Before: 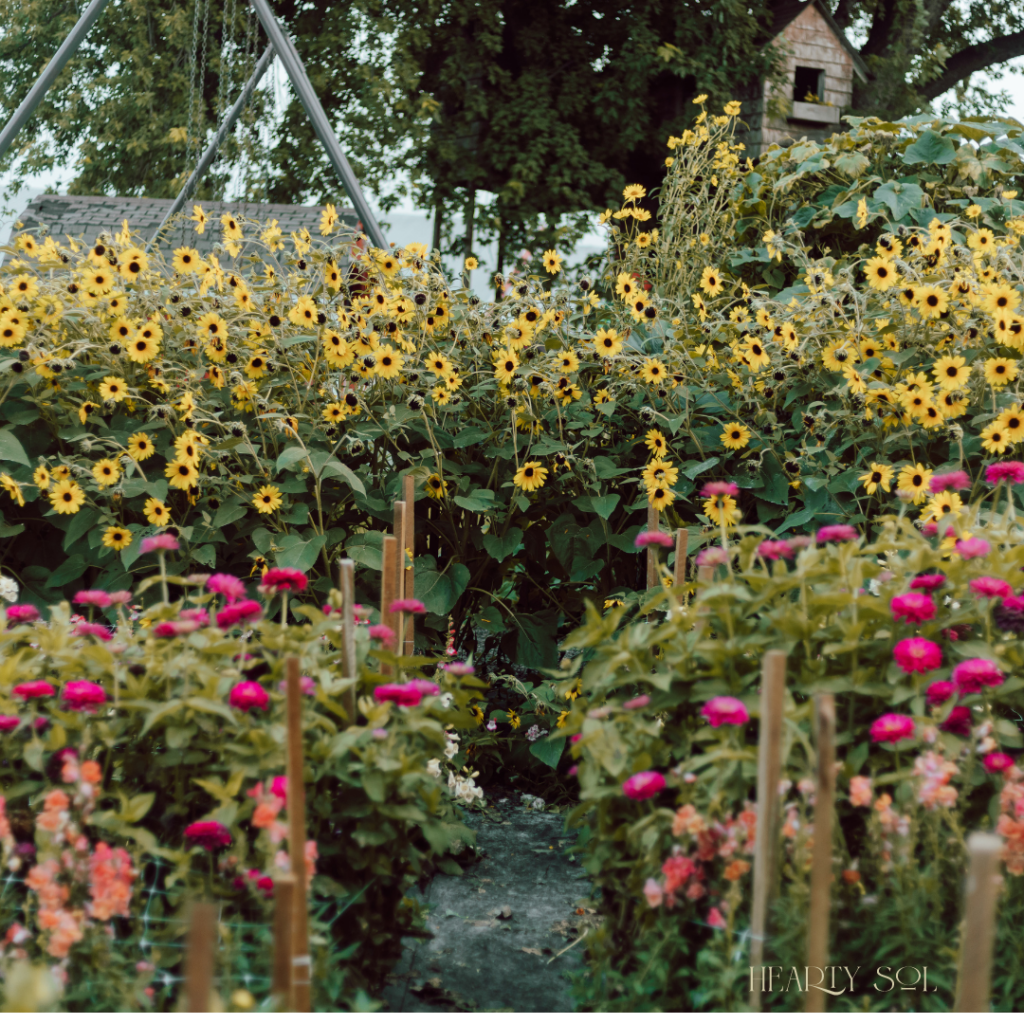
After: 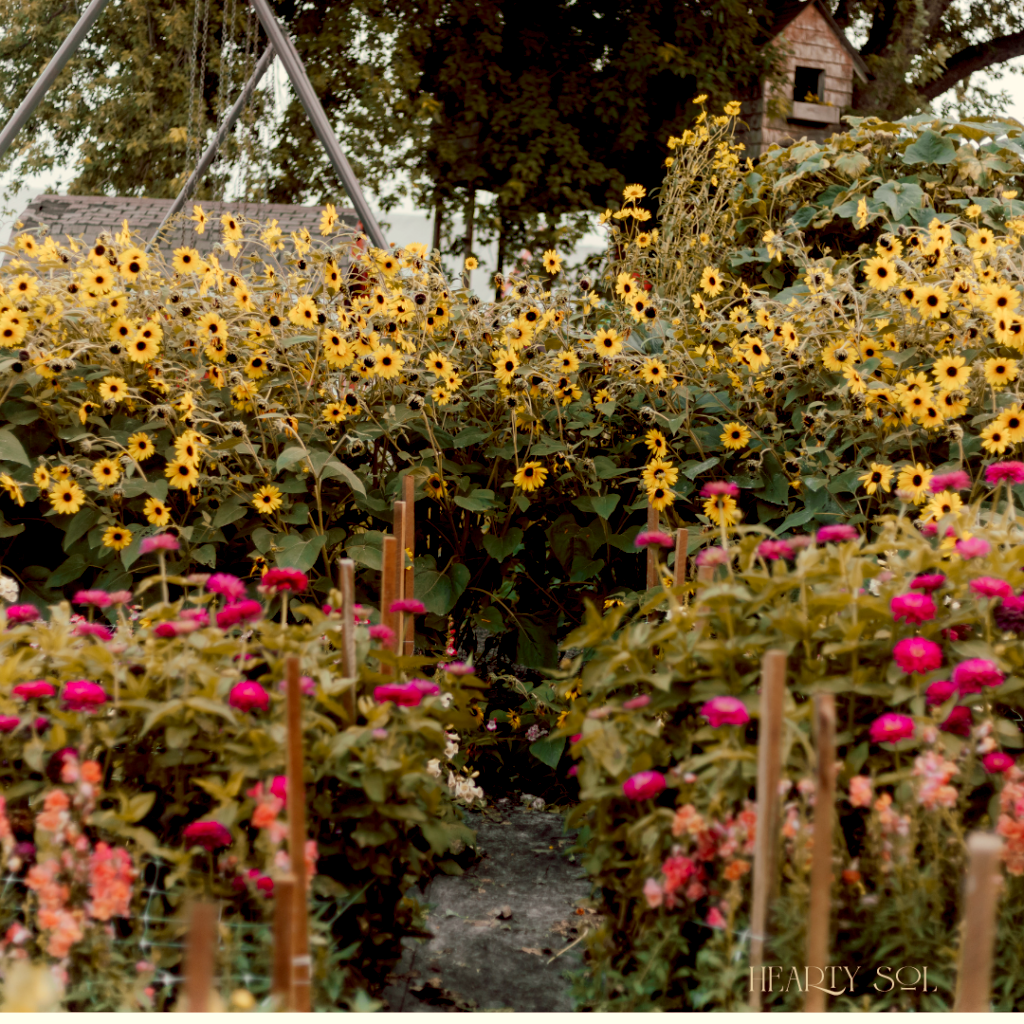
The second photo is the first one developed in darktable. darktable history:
rgb levels: mode RGB, independent channels, levels [[0, 0.474, 1], [0, 0.5, 1], [0, 0.5, 1]]
white balance: red 1.045, blue 0.932
exposure: black level correction 0.01, exposure 0.014 EV, compensate highlight preservation false
shadows and highlights: shadows -54.3, highlights 86.09, soften with gaussian
